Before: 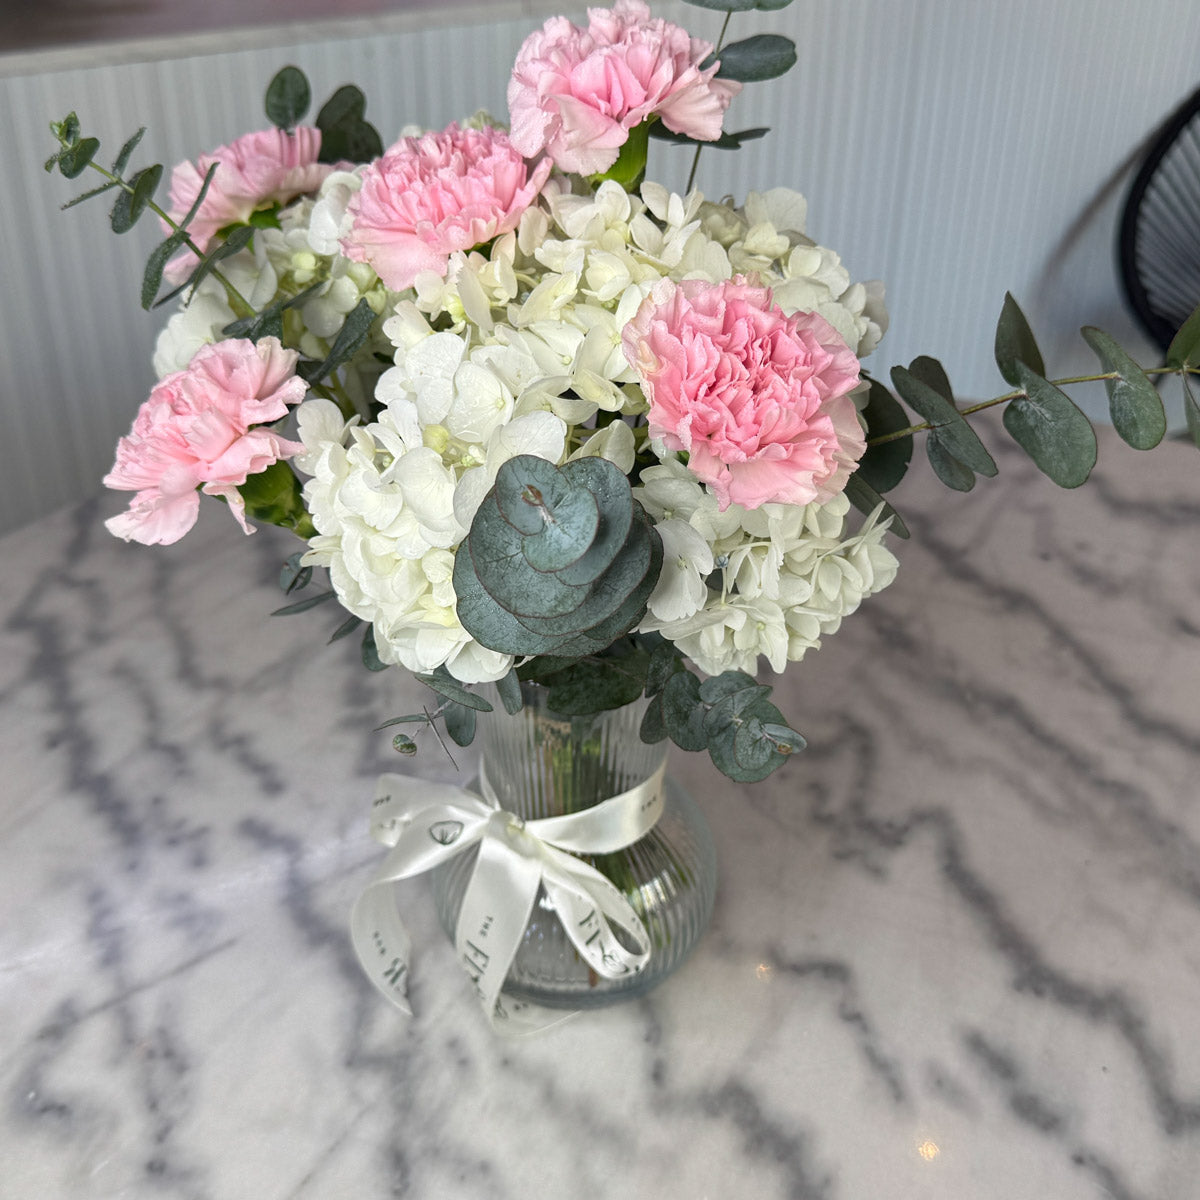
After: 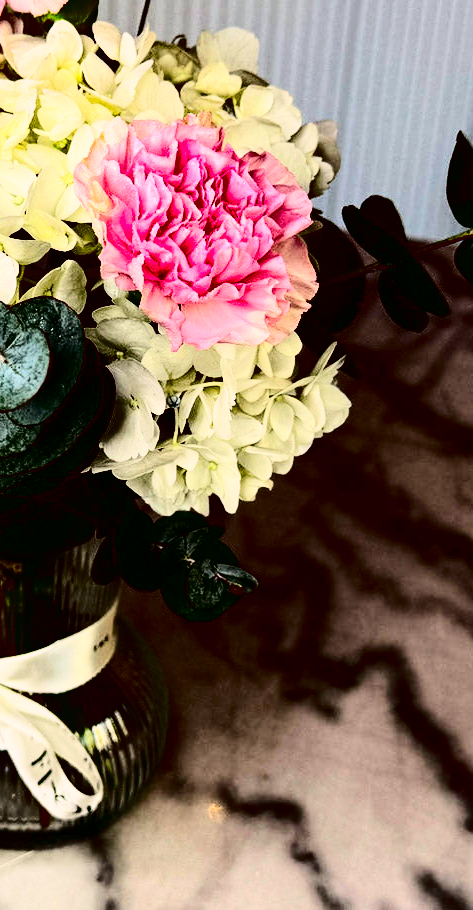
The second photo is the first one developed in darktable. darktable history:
filmic rgb: black relative exposure -12 EV, white relative exposure 2.8 EV, threshold 3 EV, target black luminance 0%, hardness 8.06, latitude 70.41%, contrast 1.14, highlights saturation mix 10%, shadows ↔ highlights balance -0.388%, color science v4 (2020), iterations of high-quality reconstruction 10, contrast in shadows soft, contrast in highlights soft, enable highlight reconstruction true
crop: left 45.721%, top 13.393%, right 14.118%, bottom 10.01%
contrast brightness saturation: contrast 0.77, brightness -1, saturation 1
color correction: highlights a* 6.27, highlights b* 8.19, shadows a* 5.94, shadows b* 7.23, saturation 0.9
